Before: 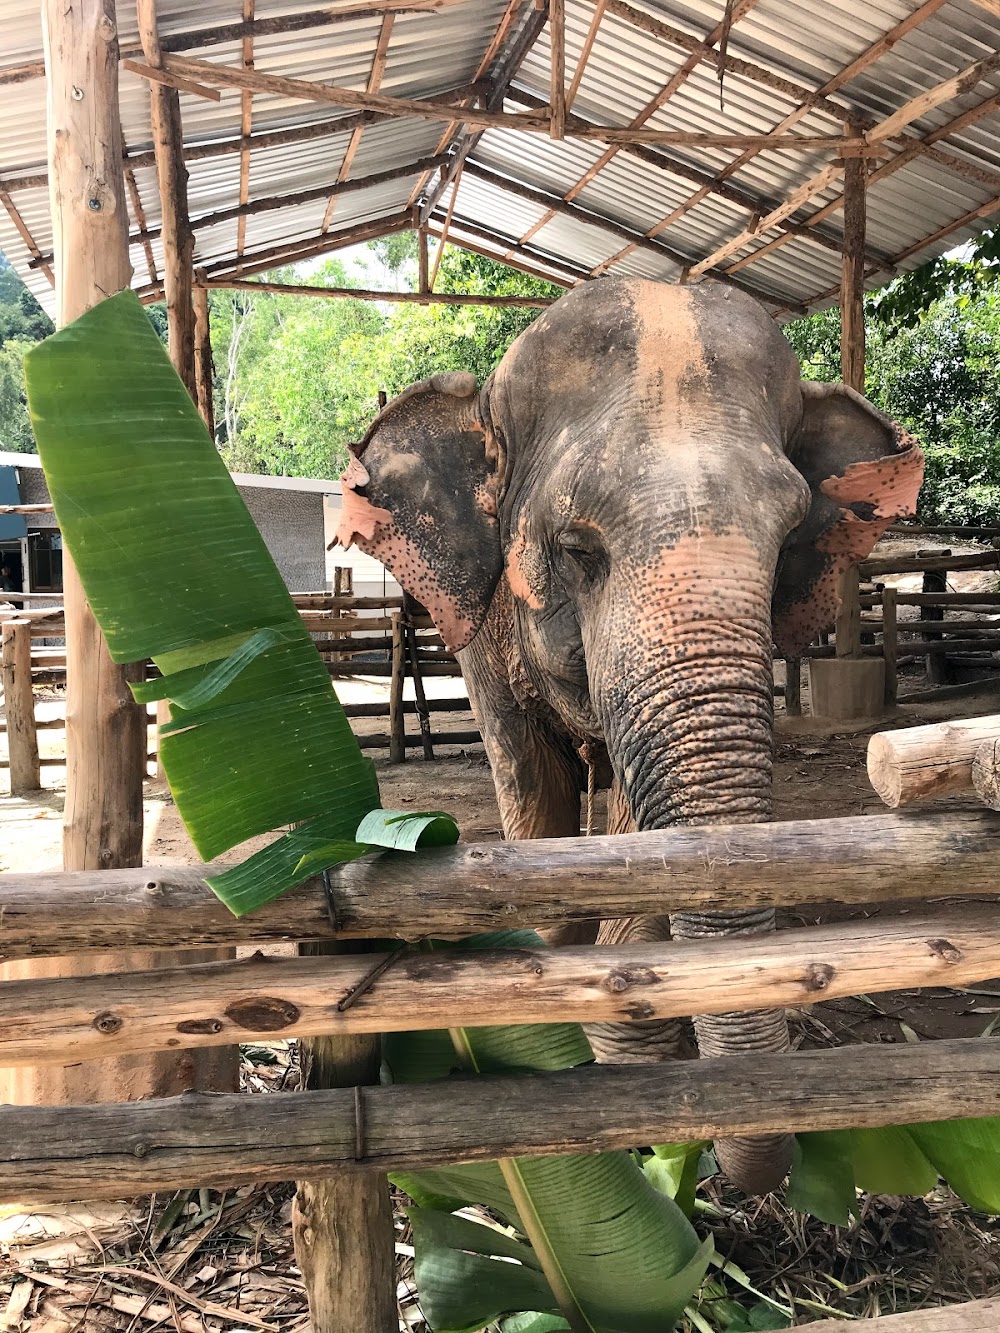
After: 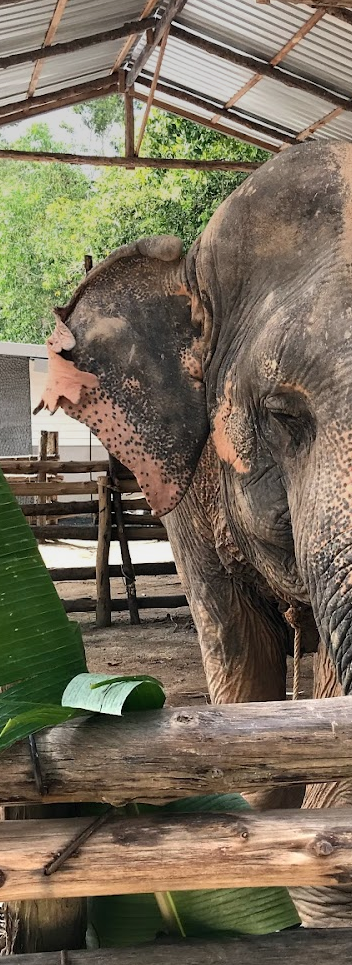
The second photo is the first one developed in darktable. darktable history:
crop and rotate: left 29.476%, top 10.214%, right 35.32%, bottom 17.333%
graduated density: on, module defaults
